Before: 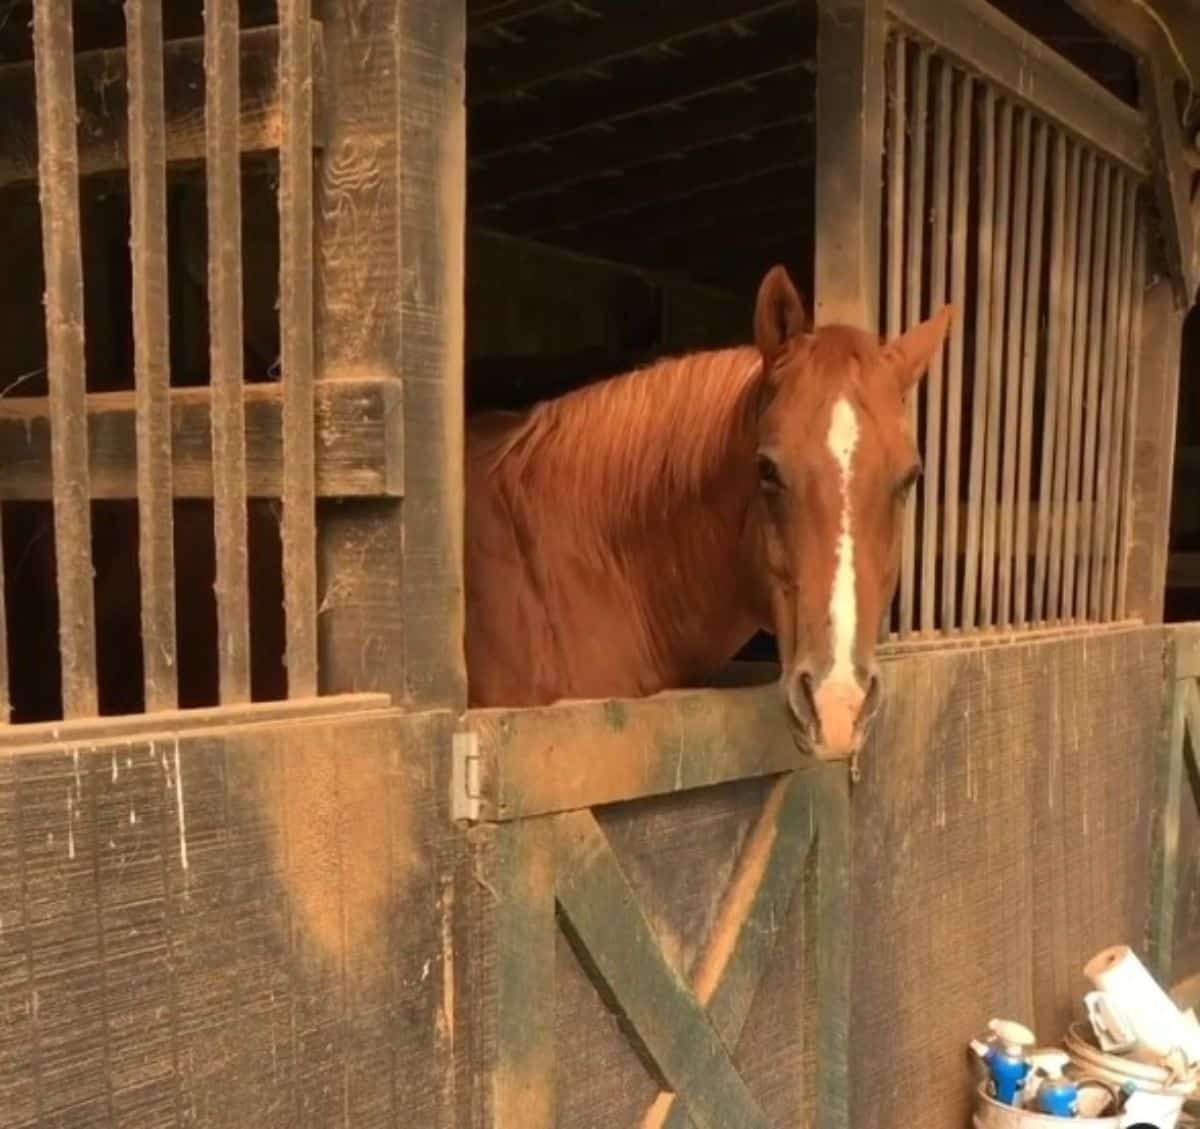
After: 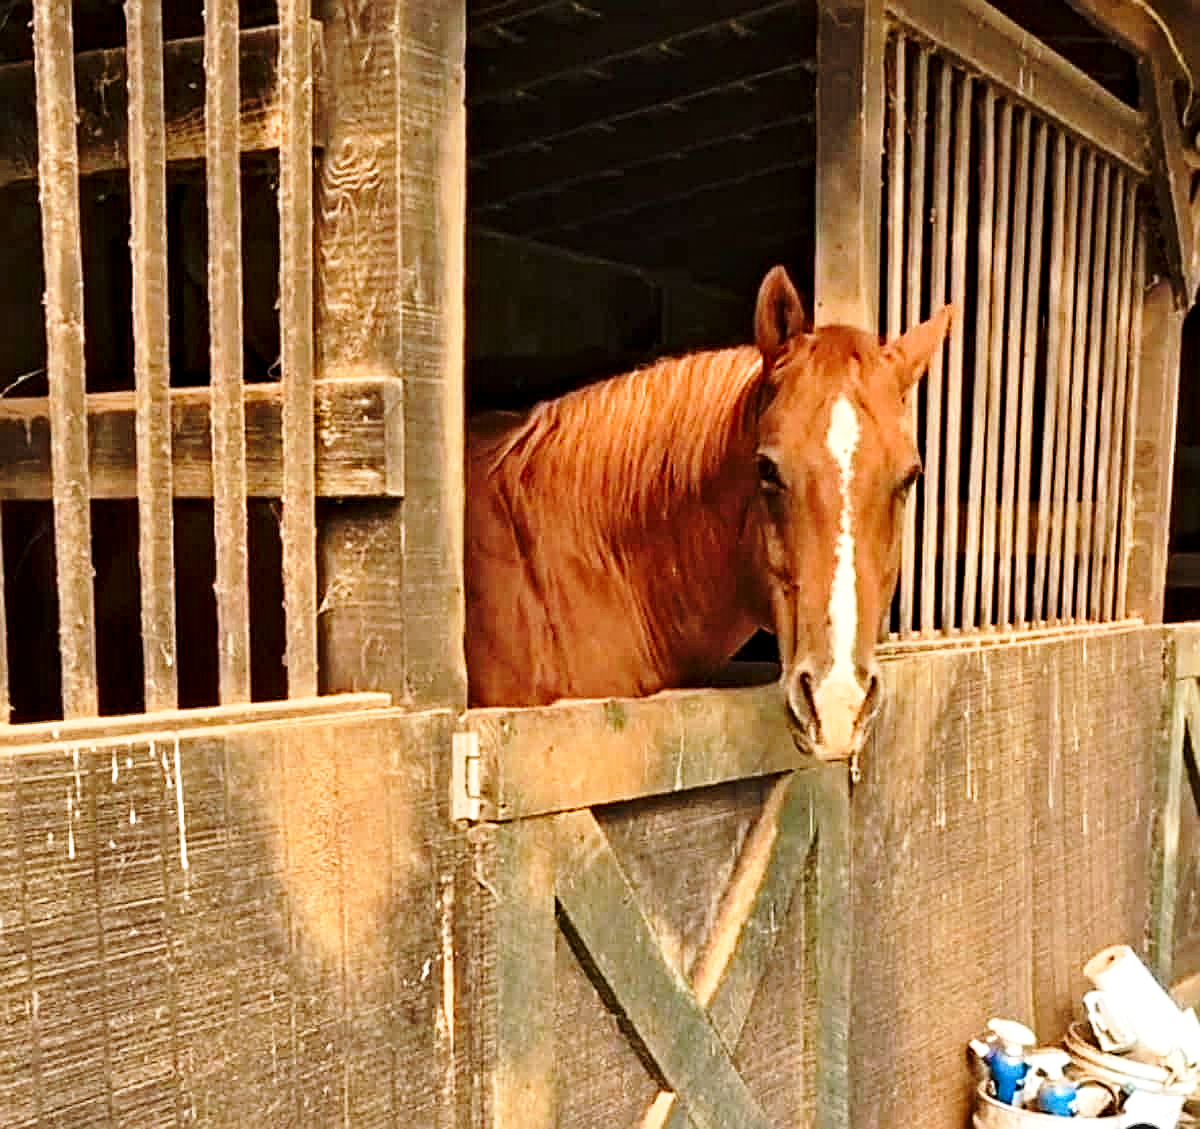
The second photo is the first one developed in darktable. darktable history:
sharpen: on, module defaults
base curve: curves: ch0 [(0, 0) (0.028, 0.03) (0.121, 0.232) (0.46, 0.748) (0.859, 0.968) (1, 1)], preserve colors none
contrast equalizer: octaves 7, y [[0.5, 0.542, 0.583, 0.625, 0.667, 0.708], [0.5 ×6], [0.5 ×6], [0 ×6], [0 ×6]]
